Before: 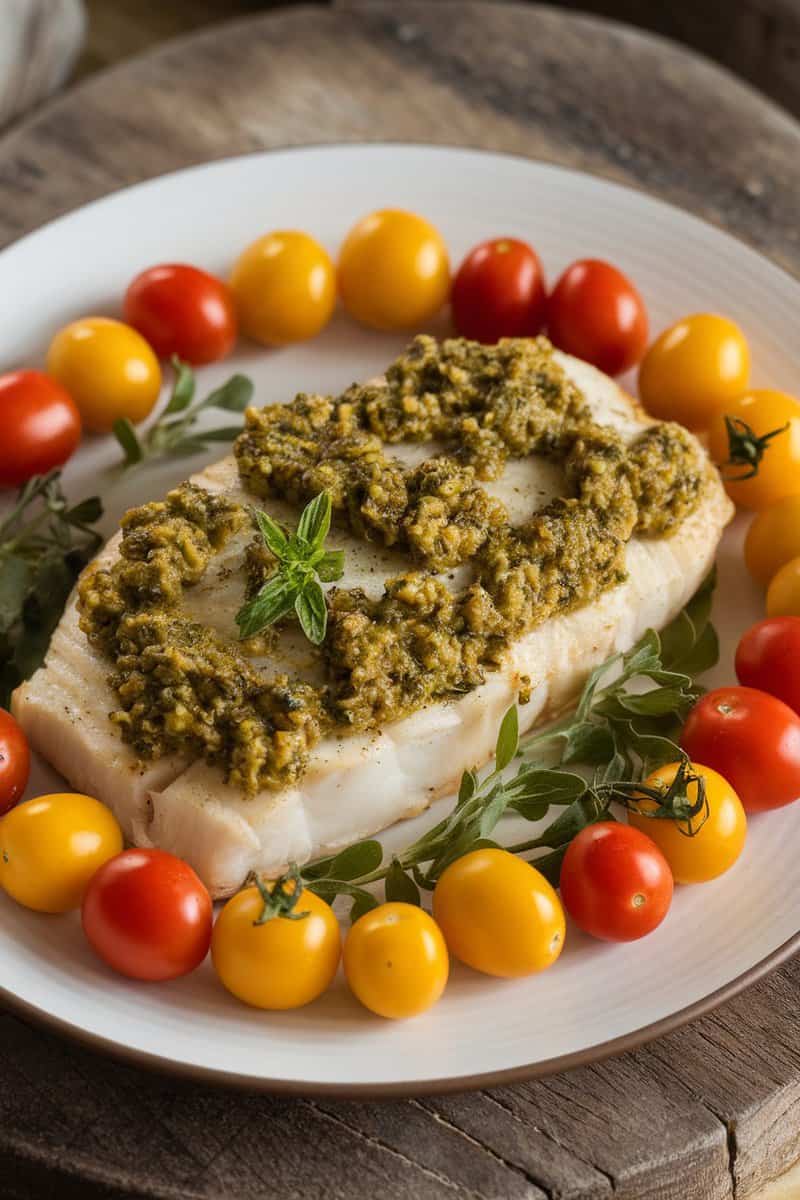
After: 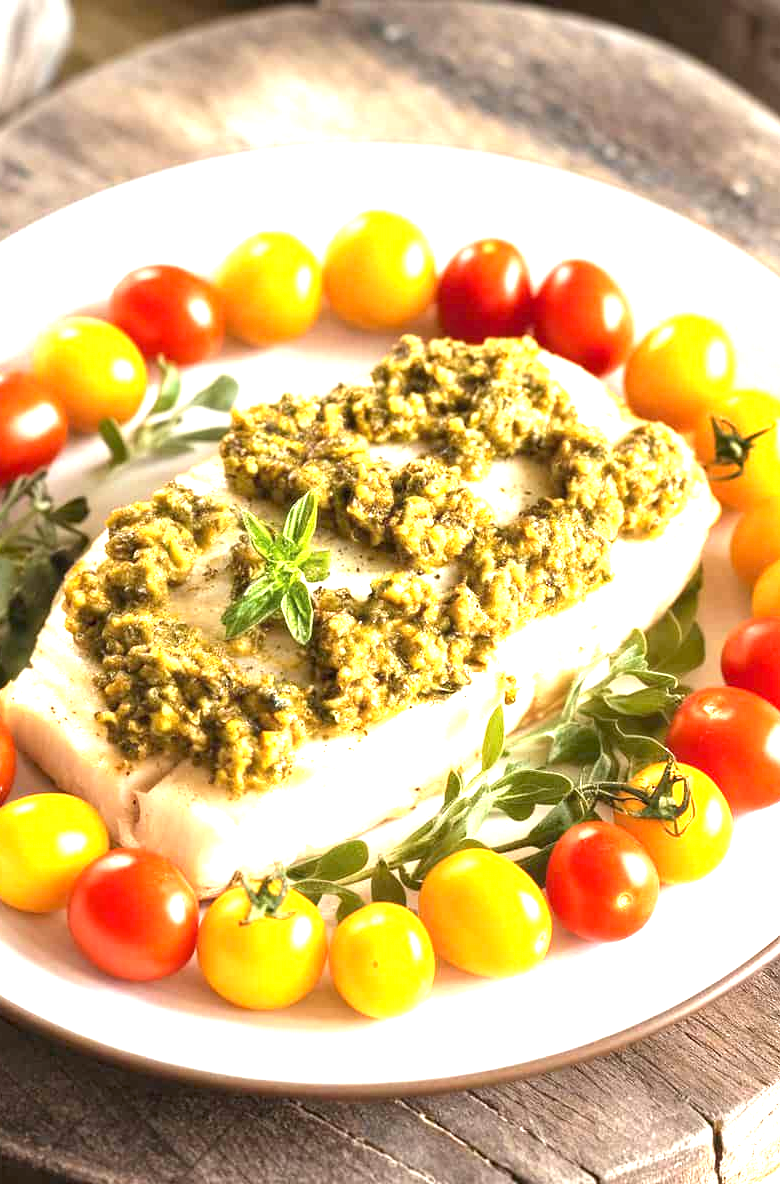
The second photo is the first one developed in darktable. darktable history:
exposure: exposure 2.04 EV, compensate highlight preservation false
crop and rotate: left 1.774%, right 0.633%, bottom 1.28%
